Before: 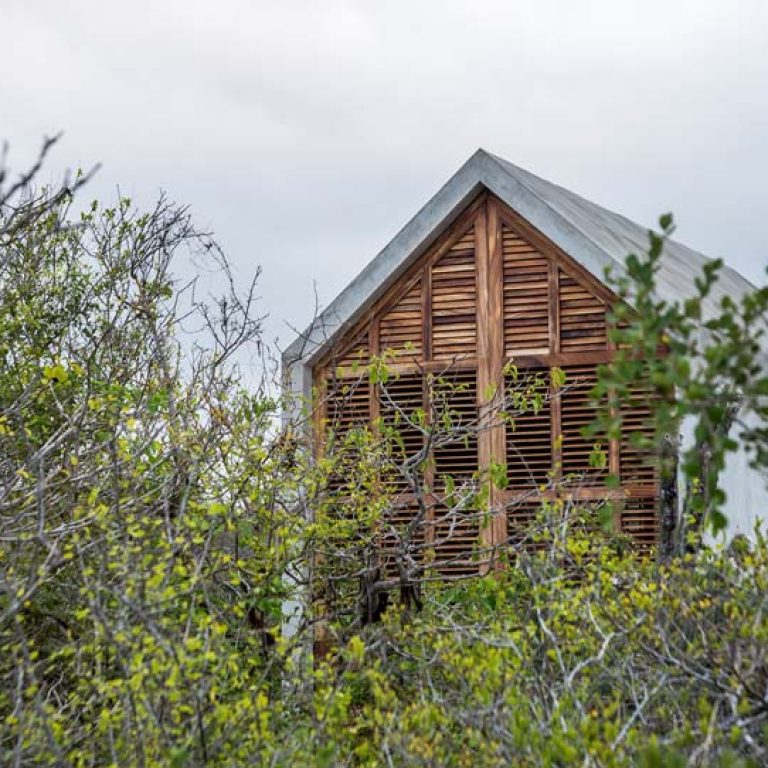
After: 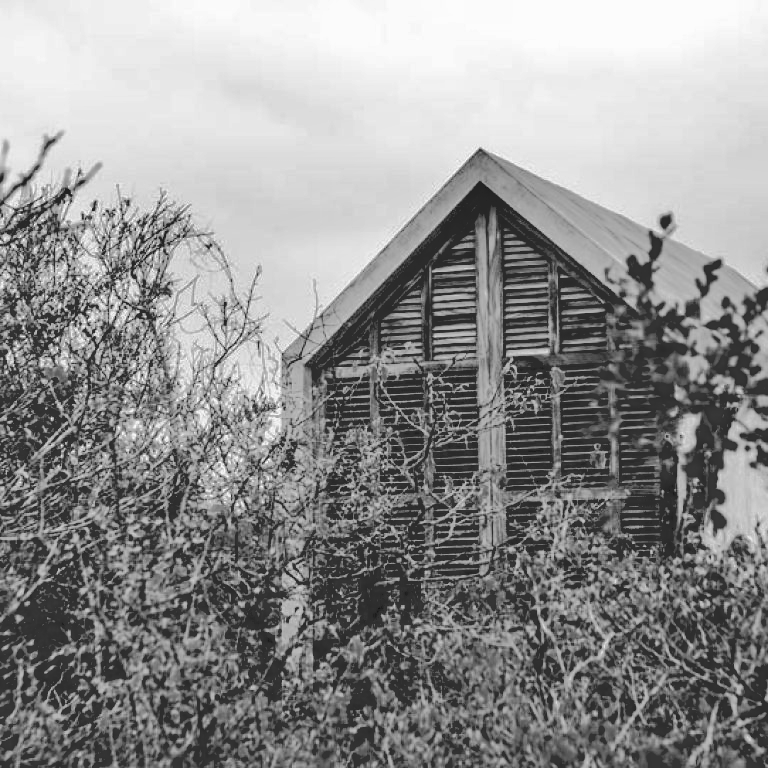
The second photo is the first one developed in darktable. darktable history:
monochrome: a 0, b 0, size 0.5, highlights 0.57
base curve: curves: ch0 [(0.065, 0.026) (0.236, 0.358) (0.53, 0.546) (0.777, 0.841) (0.924, 0.992)], preserve colors average RGB
color zones: curves: ch1 [(0.25, 0.61) (0.75, 0.248)]
shadows and highlights: shadows 52.42, soften with gaussian
